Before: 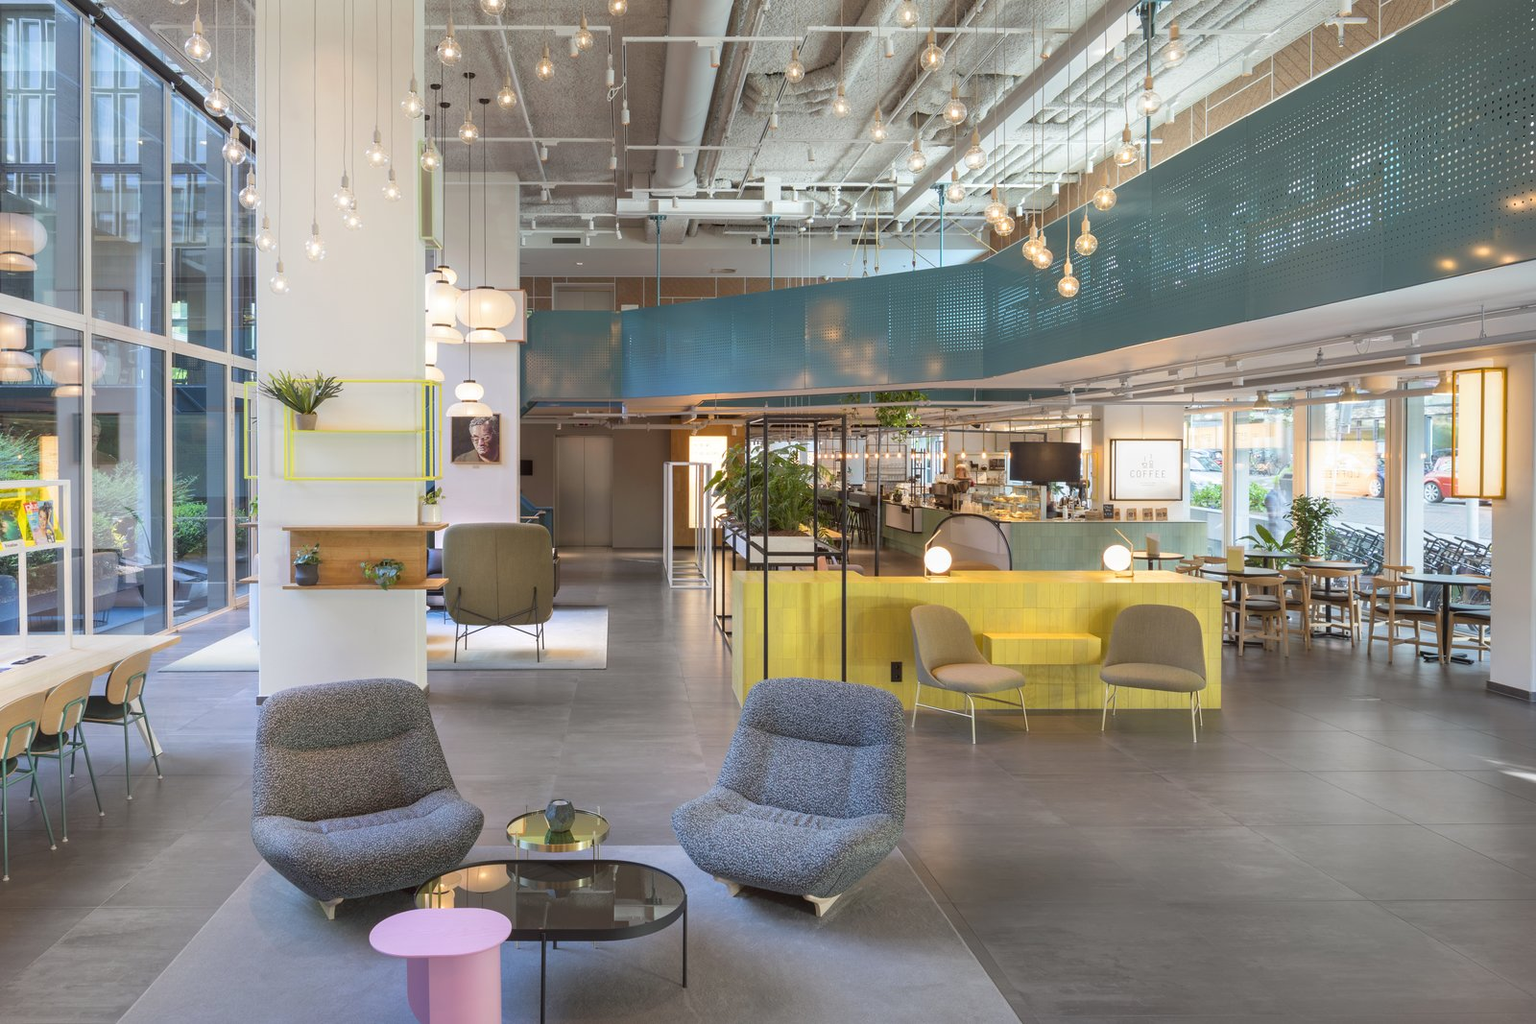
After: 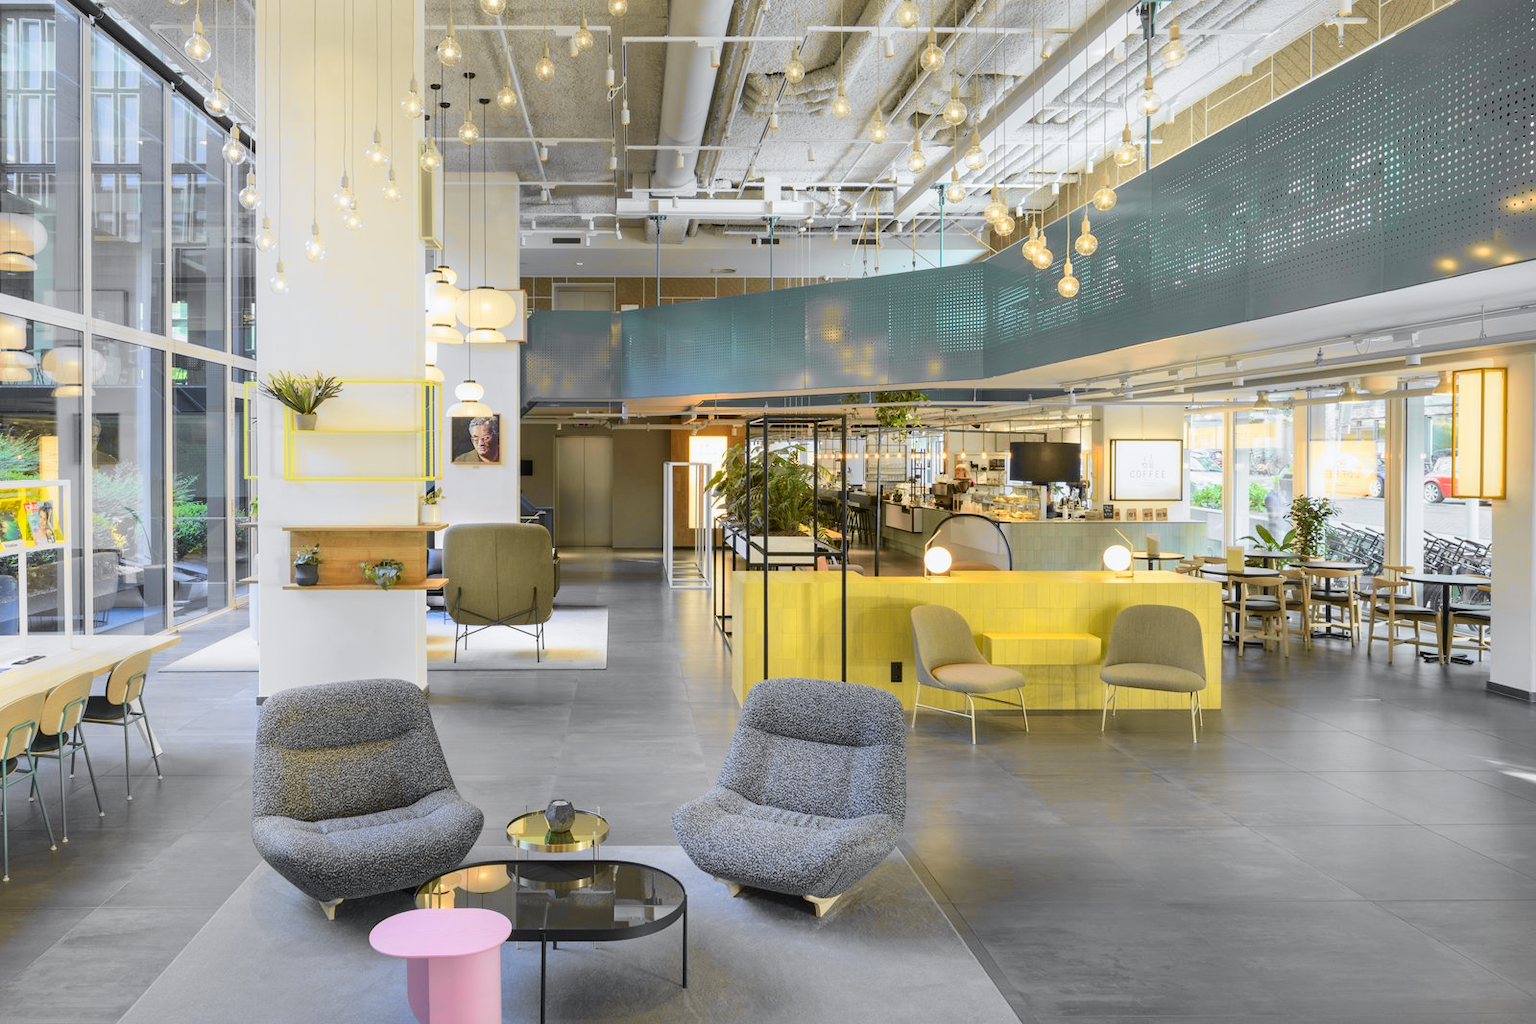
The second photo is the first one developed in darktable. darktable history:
tone curve: curves: ch0 [(0, 0) (0.071, 0.047) (0.266, 0.26) (0.483, 0.554) (0.753, 0.811) (1, 0.983)]; ch1 [(0, 0) (0.346, 0.307) (0.408, 0.387) (0.463, 0.465) (0.482, 0.493) (0.502, 0.5) (0.517, 0.502) (0.55, 0.548) (0.597, 0.61) (0.651, 0.698) (1, 1)]; ch2 [(0, 0) (0.346, 0.34) (0.434, 0.46) (0.485, 0.494) (0.5, 0.494) (0.517, 0.506) (0.526, 0.545) (0.583, 0.61) (0.625, 0.659) (1, 1)], color space Lab, independent channels, preserve colors none
